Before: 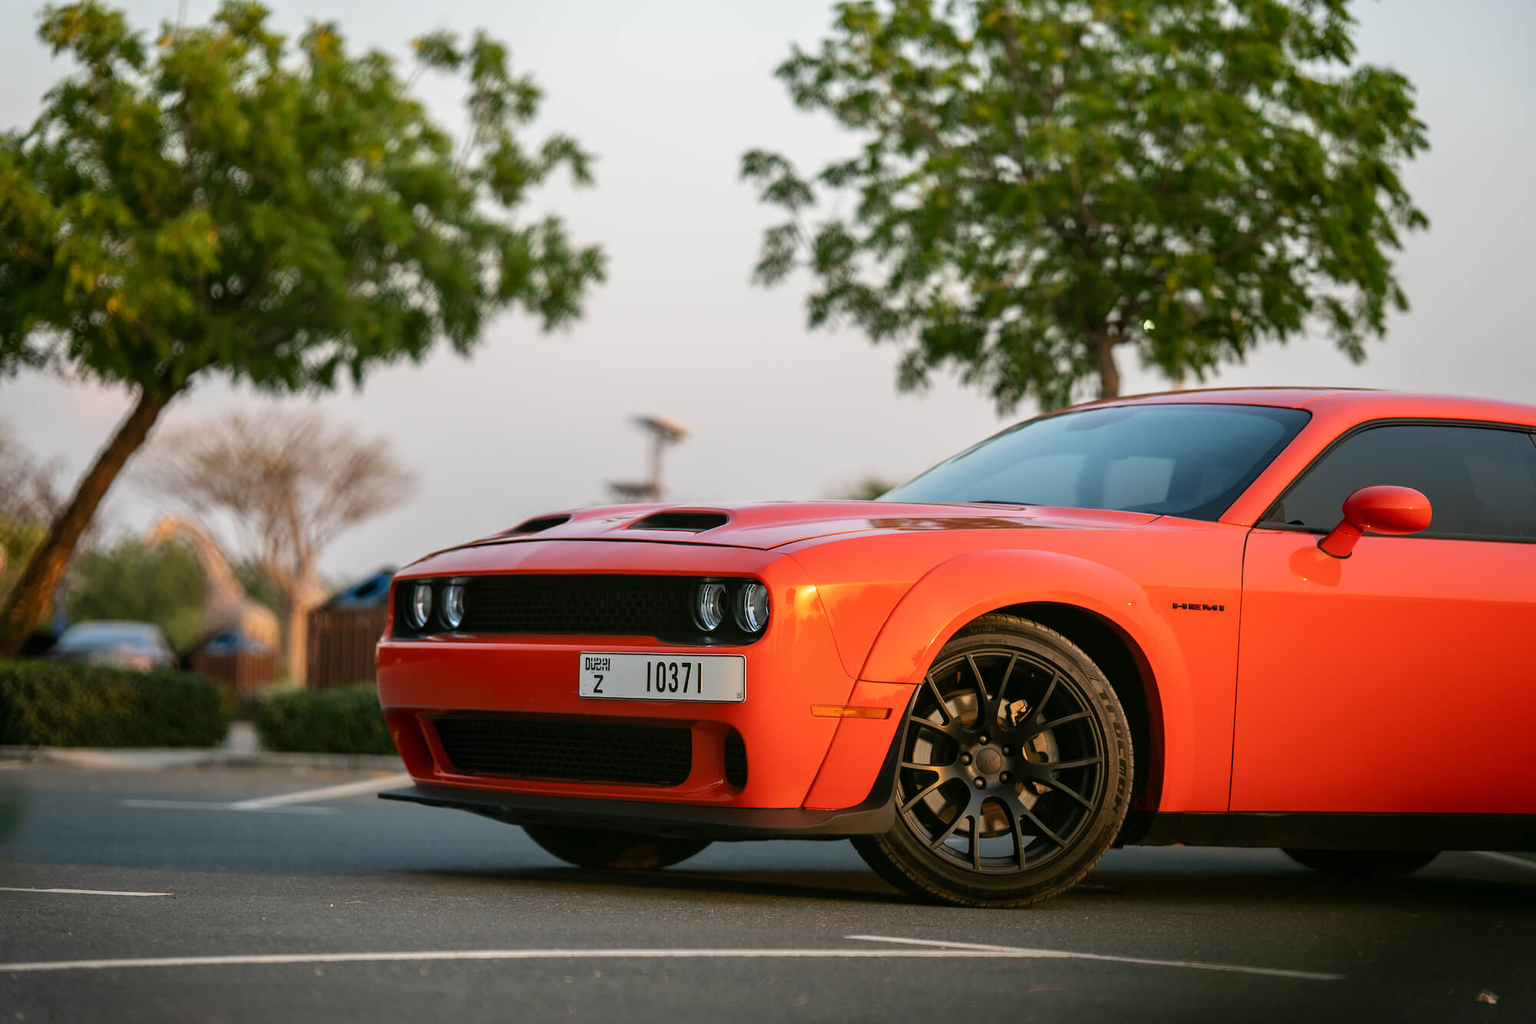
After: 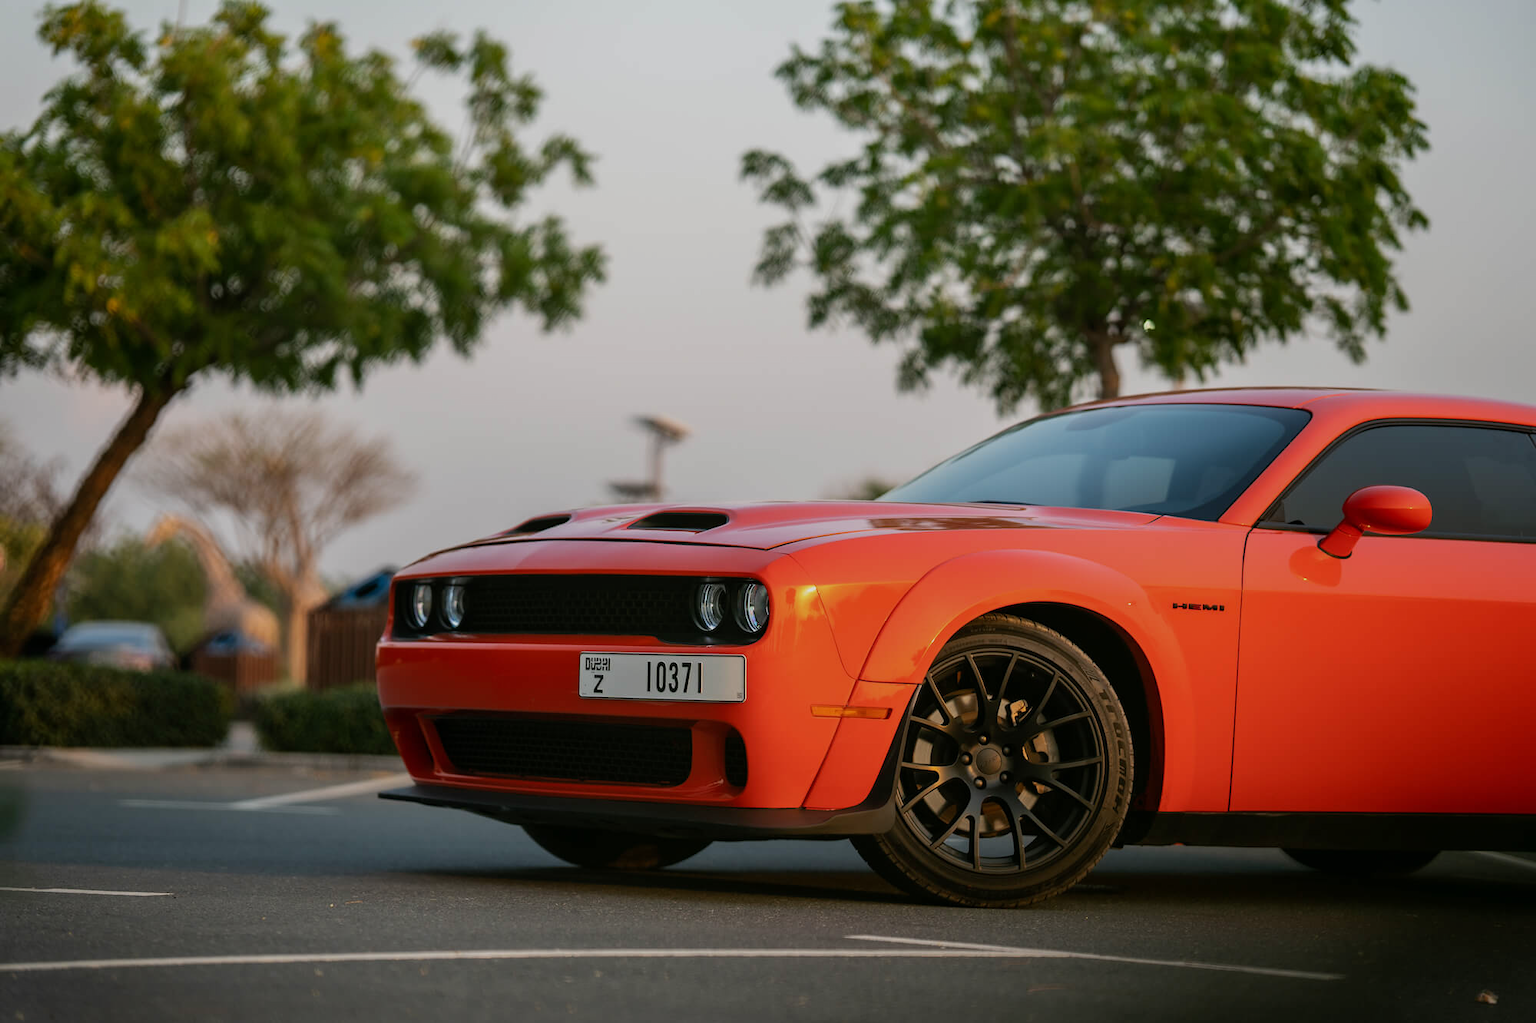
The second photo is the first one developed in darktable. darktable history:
exposure: exposure -0.489 EV, compensate highlight preservation false
